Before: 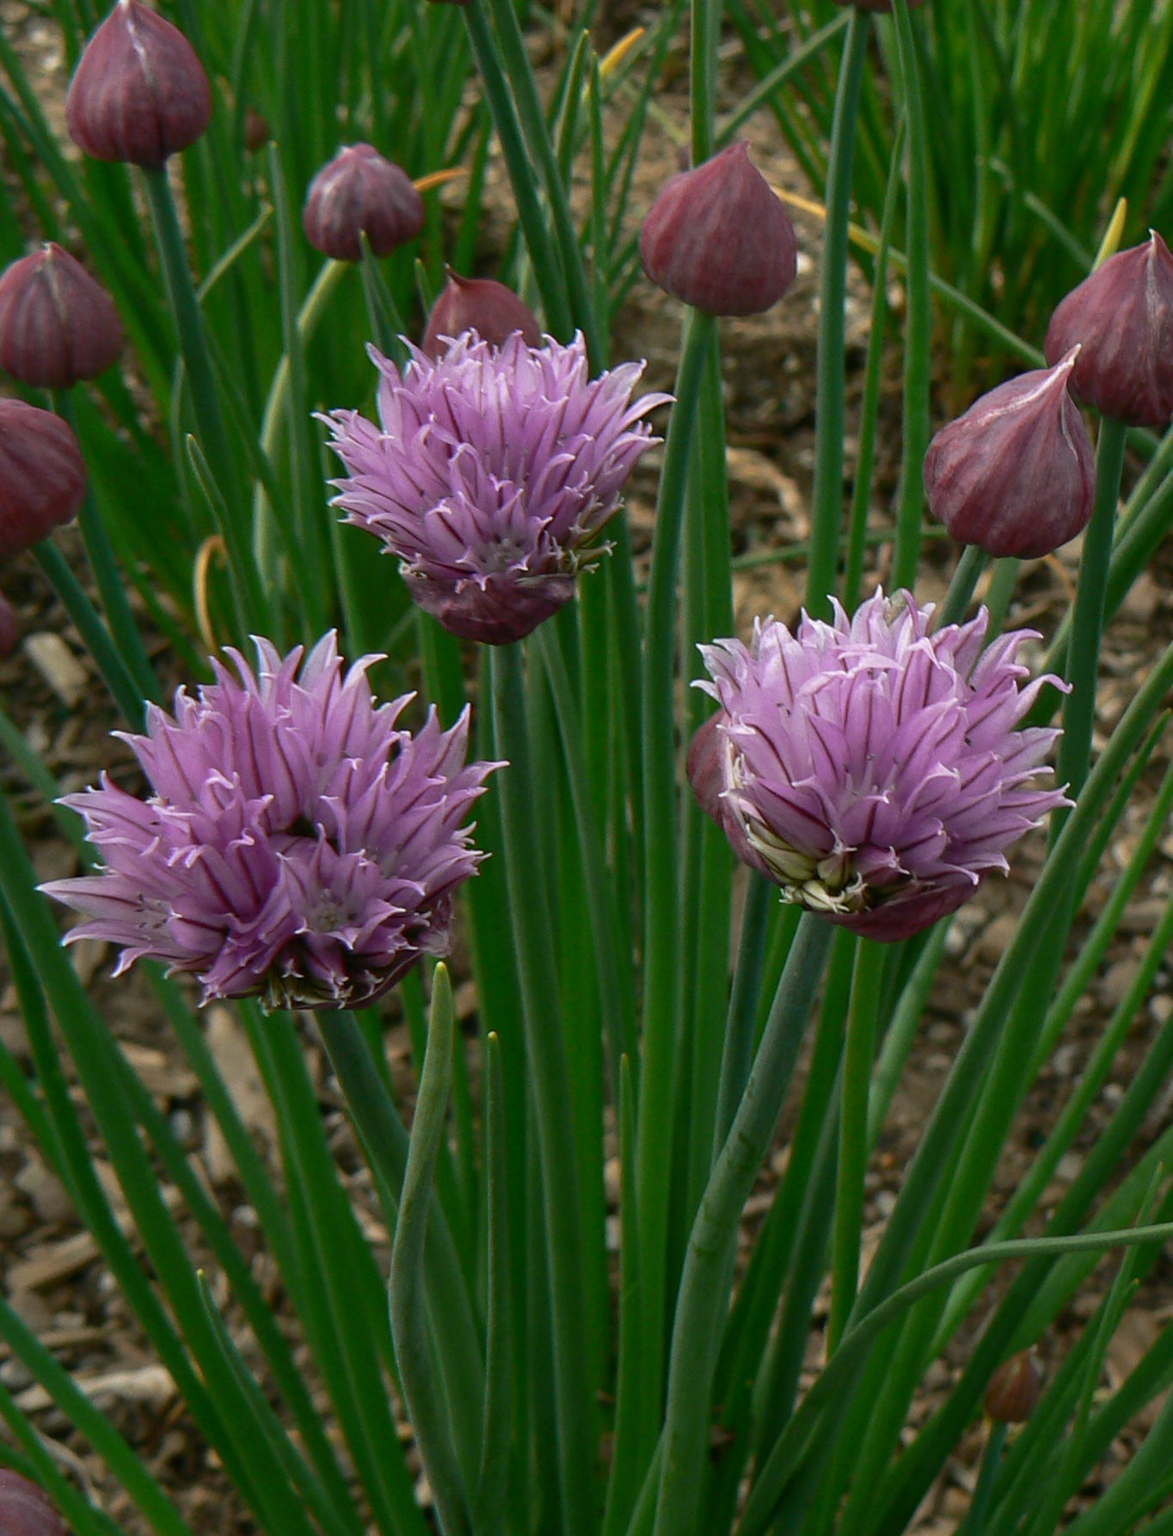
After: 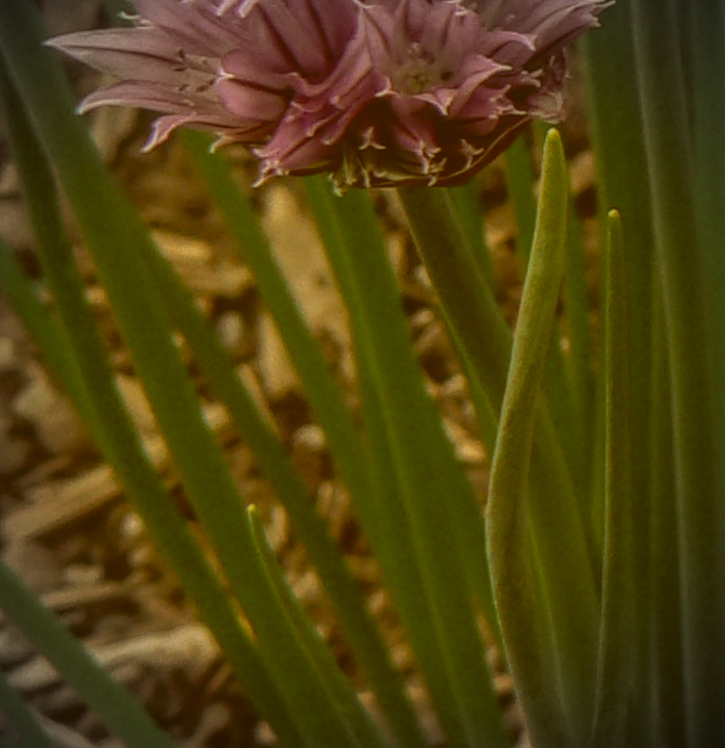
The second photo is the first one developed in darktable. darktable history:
vignetting: fall-off start 74.49%, fall-off radius 65.9%, brightness -0.628, saturation -0.68
crop and rotate: top 54.778%, right 46.61%, bottom 0.159%
color balance: mode lift, gamma, gain (sRGB), lift [1.04, 1, 1, 0.97], gamma [1.01, 1, 1, 0.97], gain [0.96, 1, 1, 0.97]
exposure: black level correction -0.015, exposure -0.125 EV, compensate highlight preservation false
color correction: highlights a* 1.12, highlights b* 24.26, shadows a* 15.58, shadows b* 24.26
rotate and perspective: rotation 0.679°, lens shift (horizontal) 0.136, crop left 0.009, crop right 0.991, crop top 0.078, crop bottom 0.95
shadows and highlights: shadows -21.3, highlights 100, soften with gaussian
local contrast: highlights 20%, shadows 30%, detail 200%, midtone range 0.2
